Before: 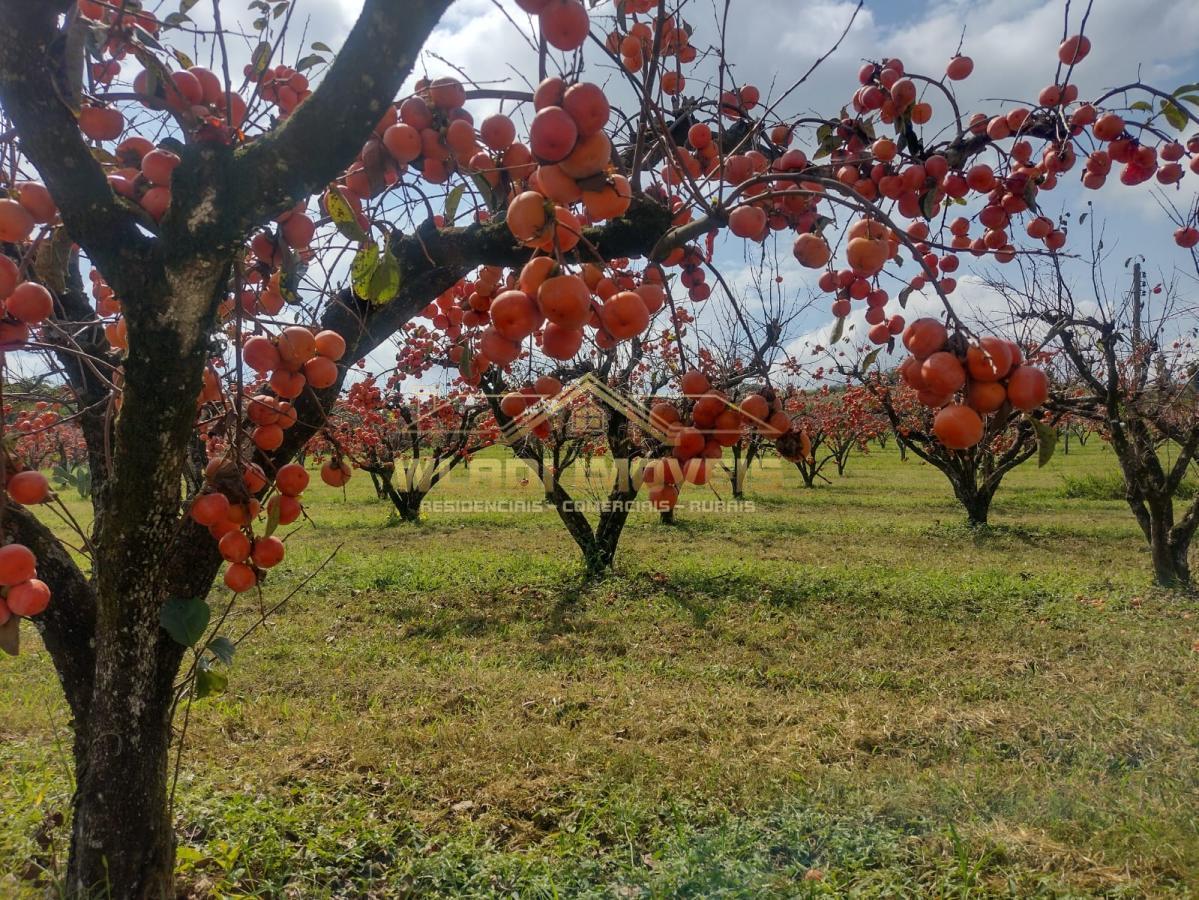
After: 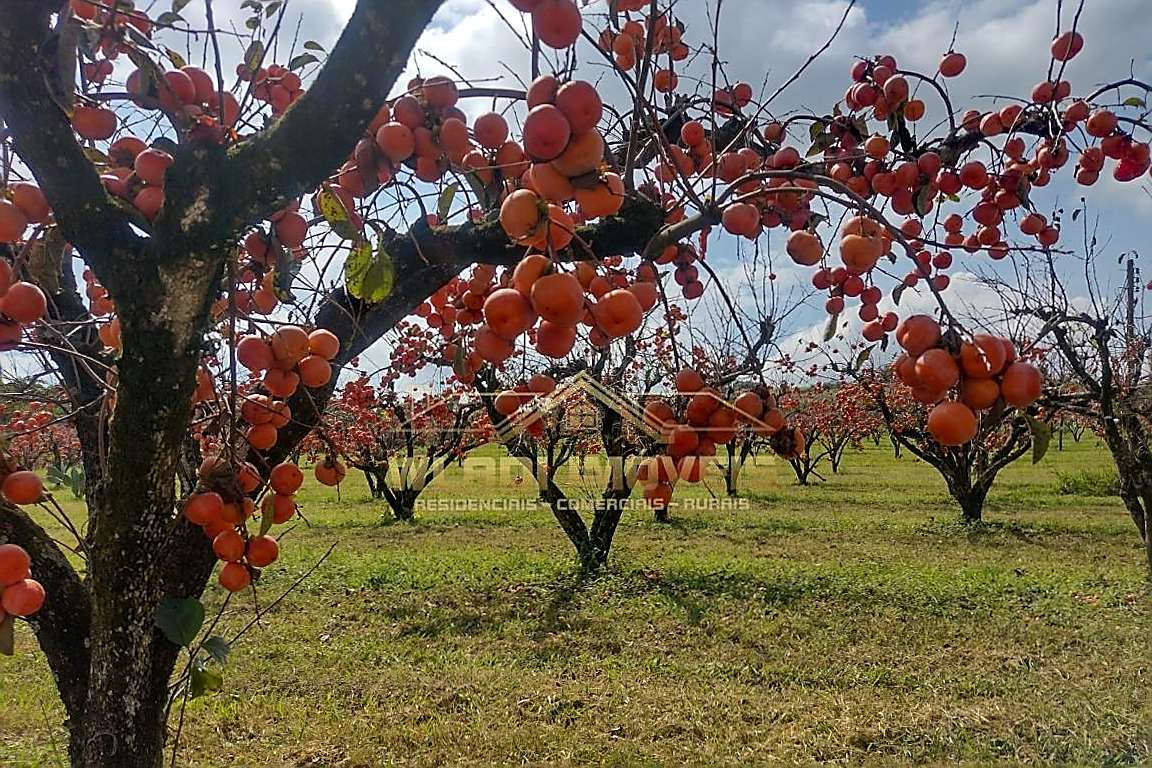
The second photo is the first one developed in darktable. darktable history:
crop and rotate: angle 0.2°, left 0.275%, right 3.127%, bottom 14.18%
white balance: red 1, blue 1
haze removal: compatibility mode true, adaptive false
sharpen: radius 1.4, amount 1.25, threshold 0.7
color correction: highlights a* -0.182, highlights b* -0.124
